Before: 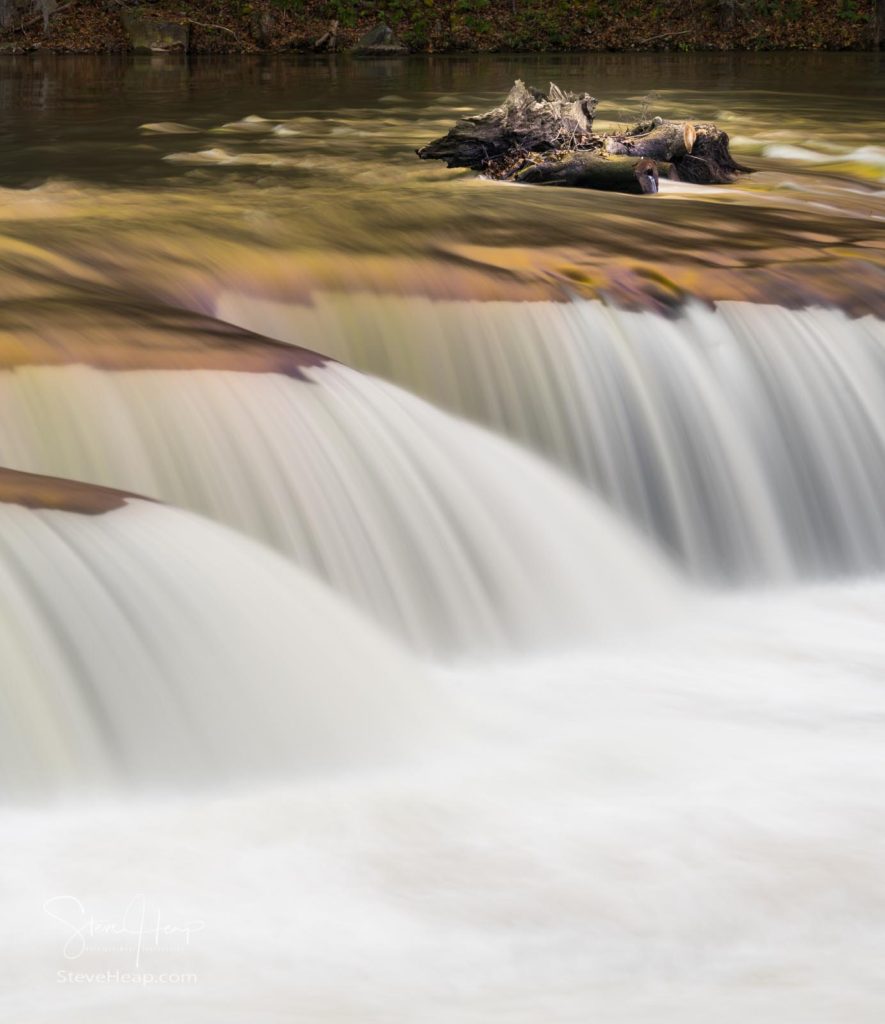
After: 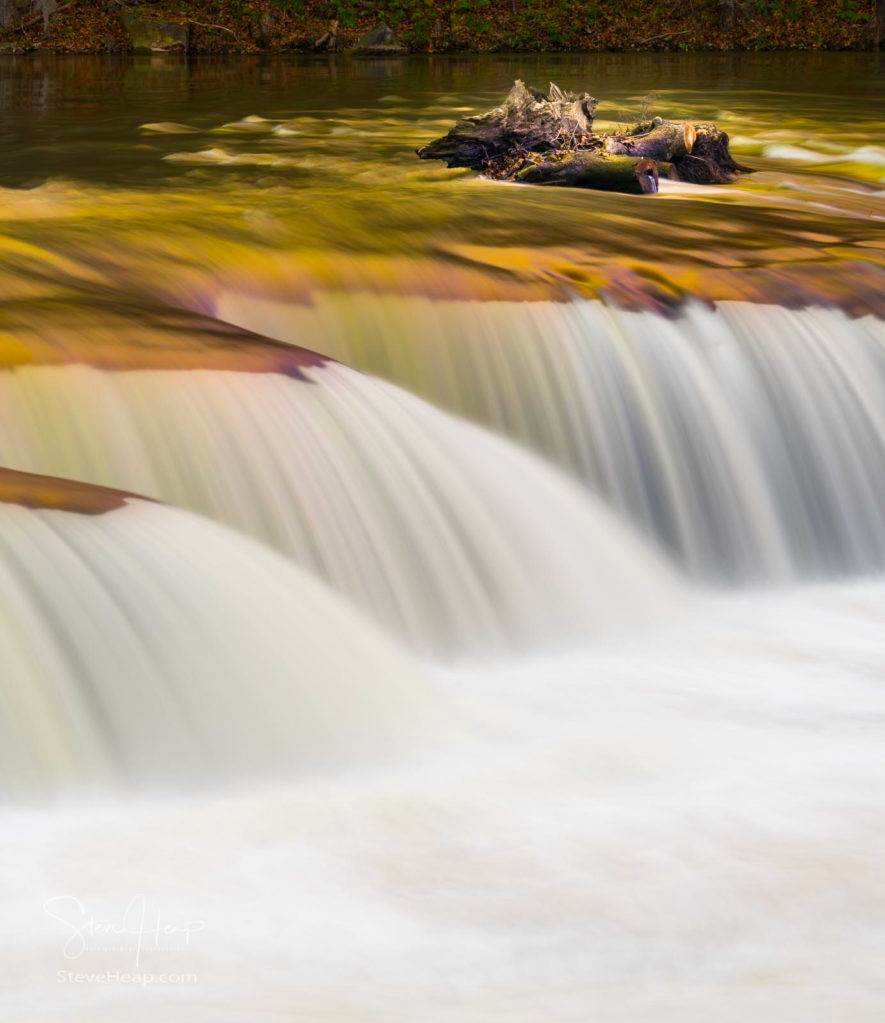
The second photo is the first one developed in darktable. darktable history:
crop: bottom 0.067%
velvia: strength 50.87%, mid-tones bias 0.515
